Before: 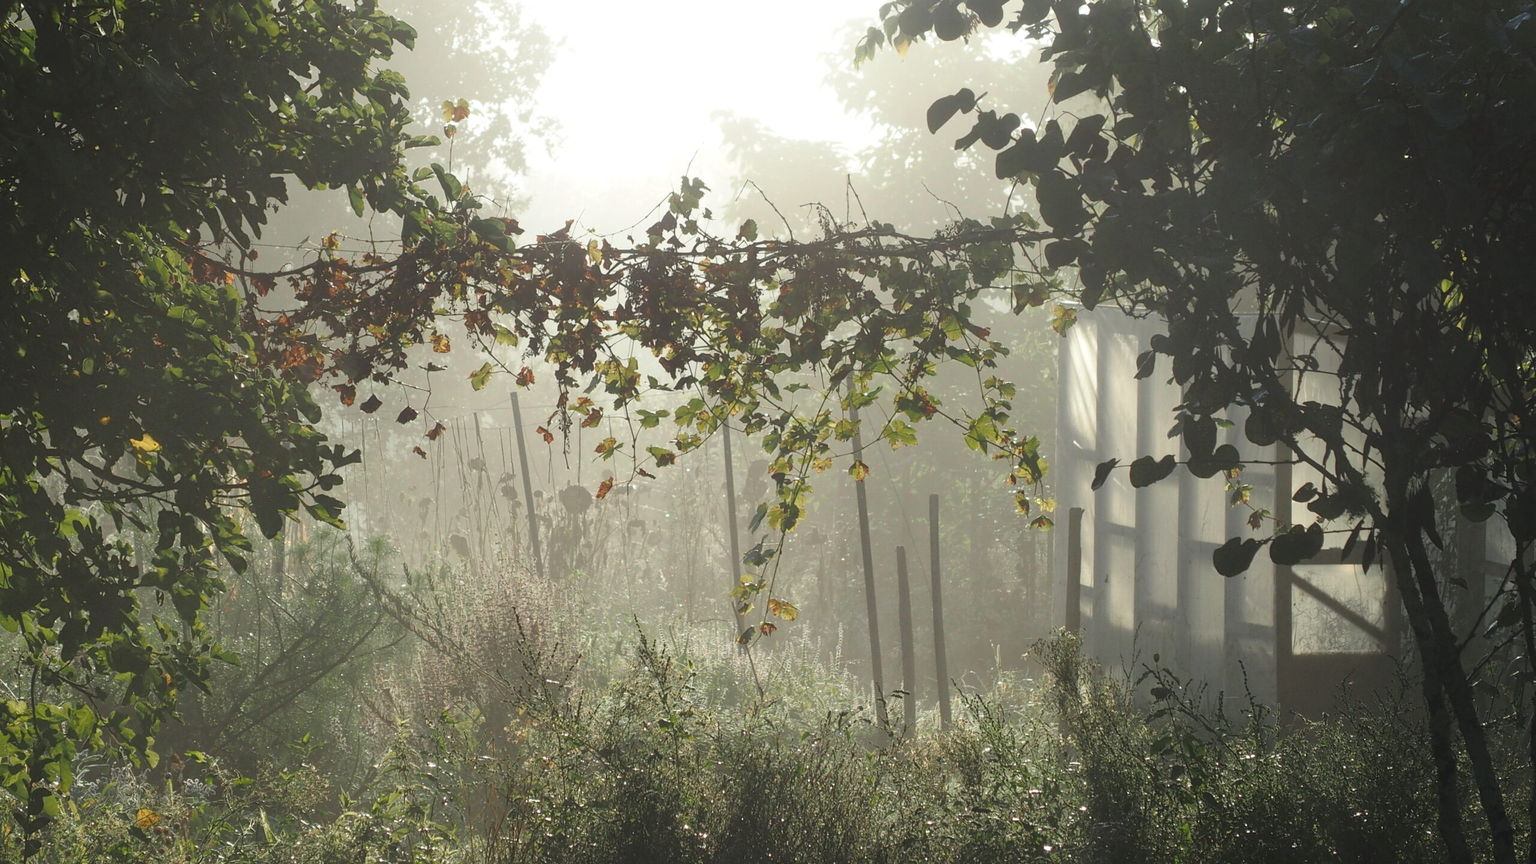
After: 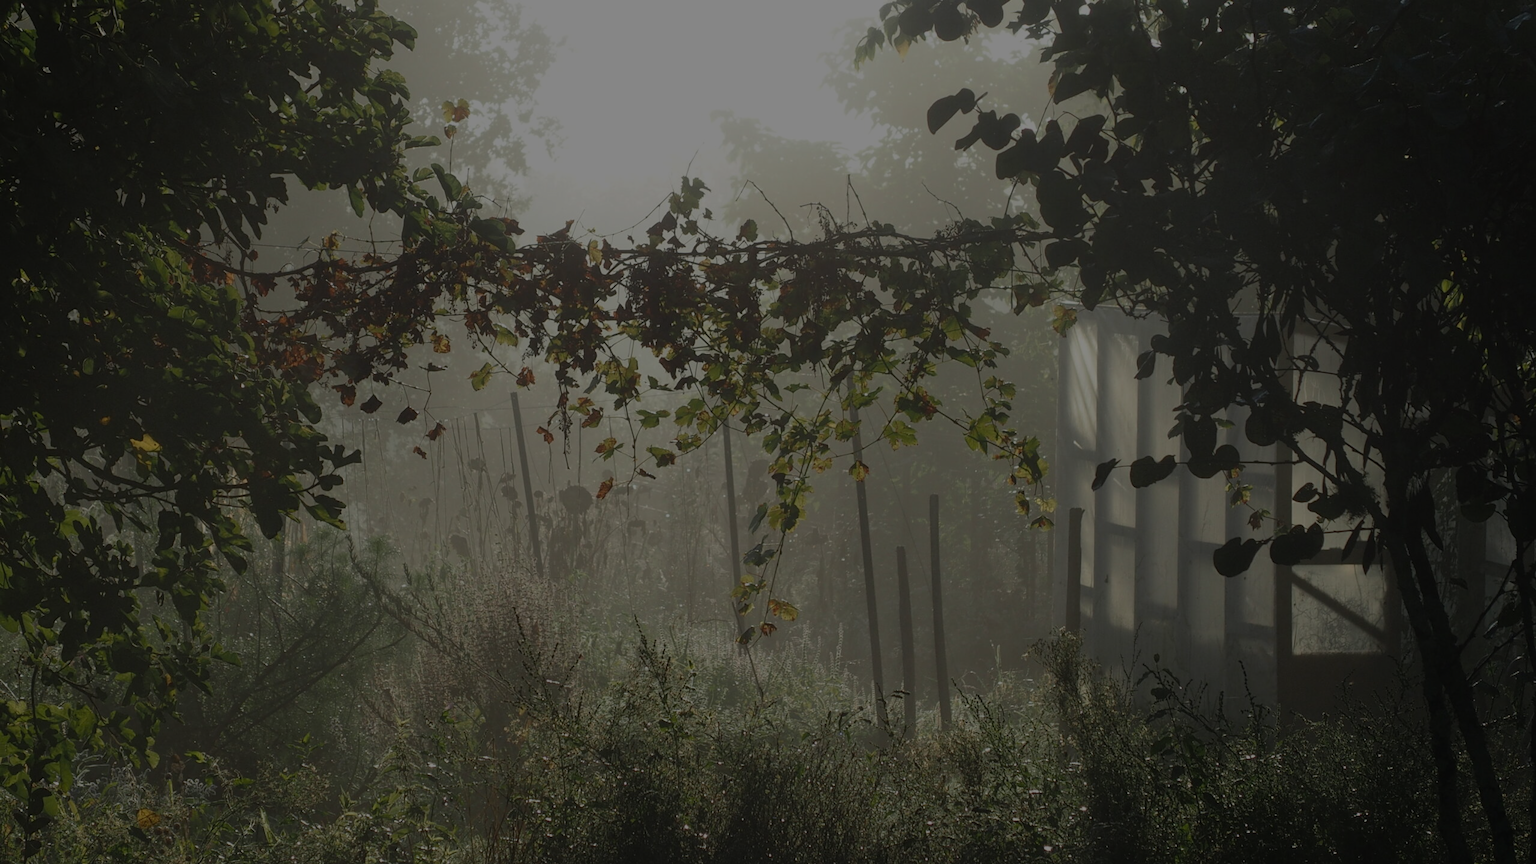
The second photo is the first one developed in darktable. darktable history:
exposure: exposure -2.064 EV, compensate highlight preservation false
